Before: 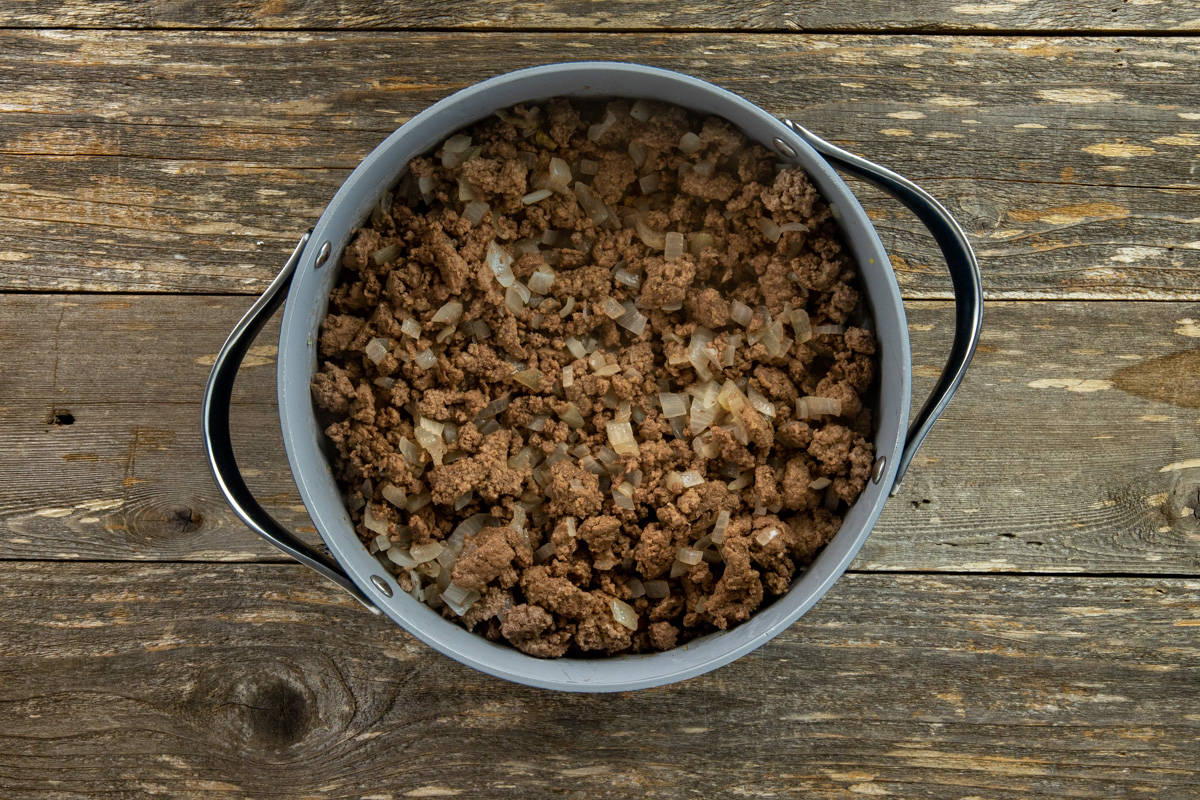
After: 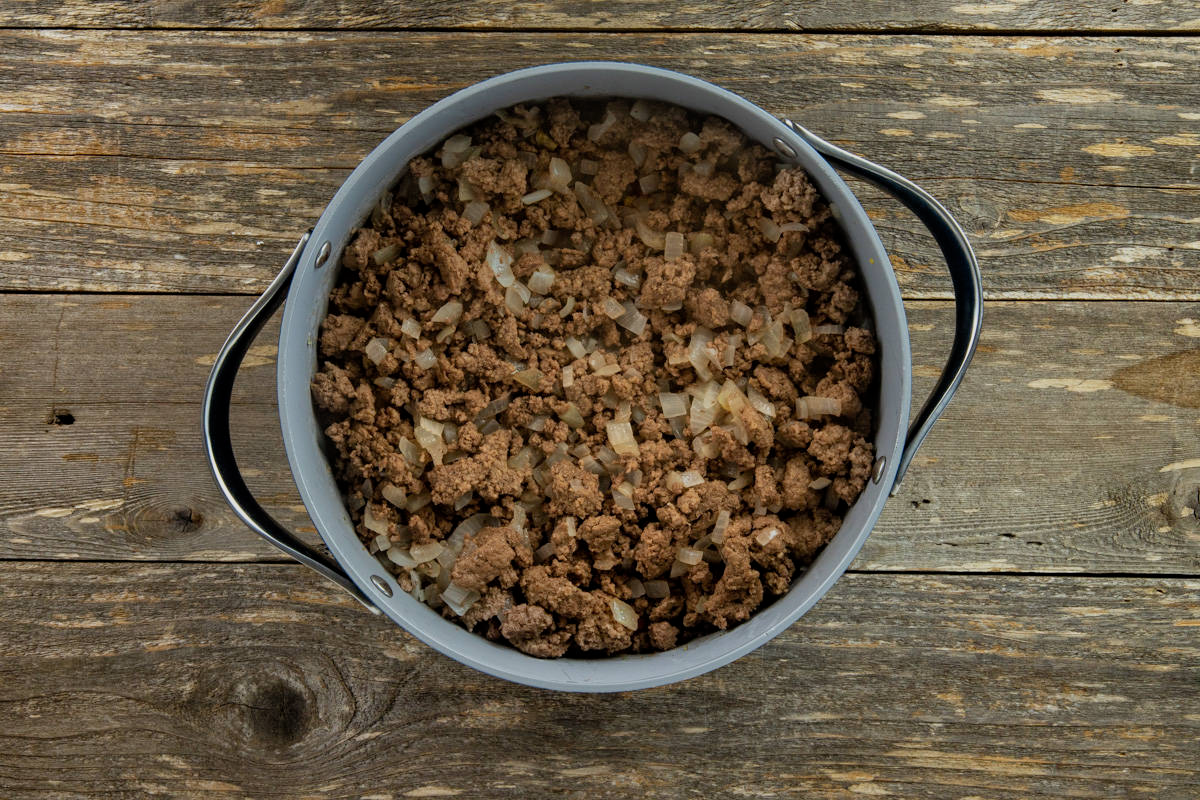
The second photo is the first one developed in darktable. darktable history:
filmic rgb: black relative exposure -15 EV, white relative exposure 3 EV, threshold 6 EV, target black luminance 0%, hardness 9.27, latitude 99%, contrast 0.912, shadows ↔ highlights balance 0.505%, add noise in highlights 0, color science v3 (2019), use custom middle-gray values true, iterations of high-quality reconstruction 0, contrast in highlights soft, enable highlight reconstruction true
